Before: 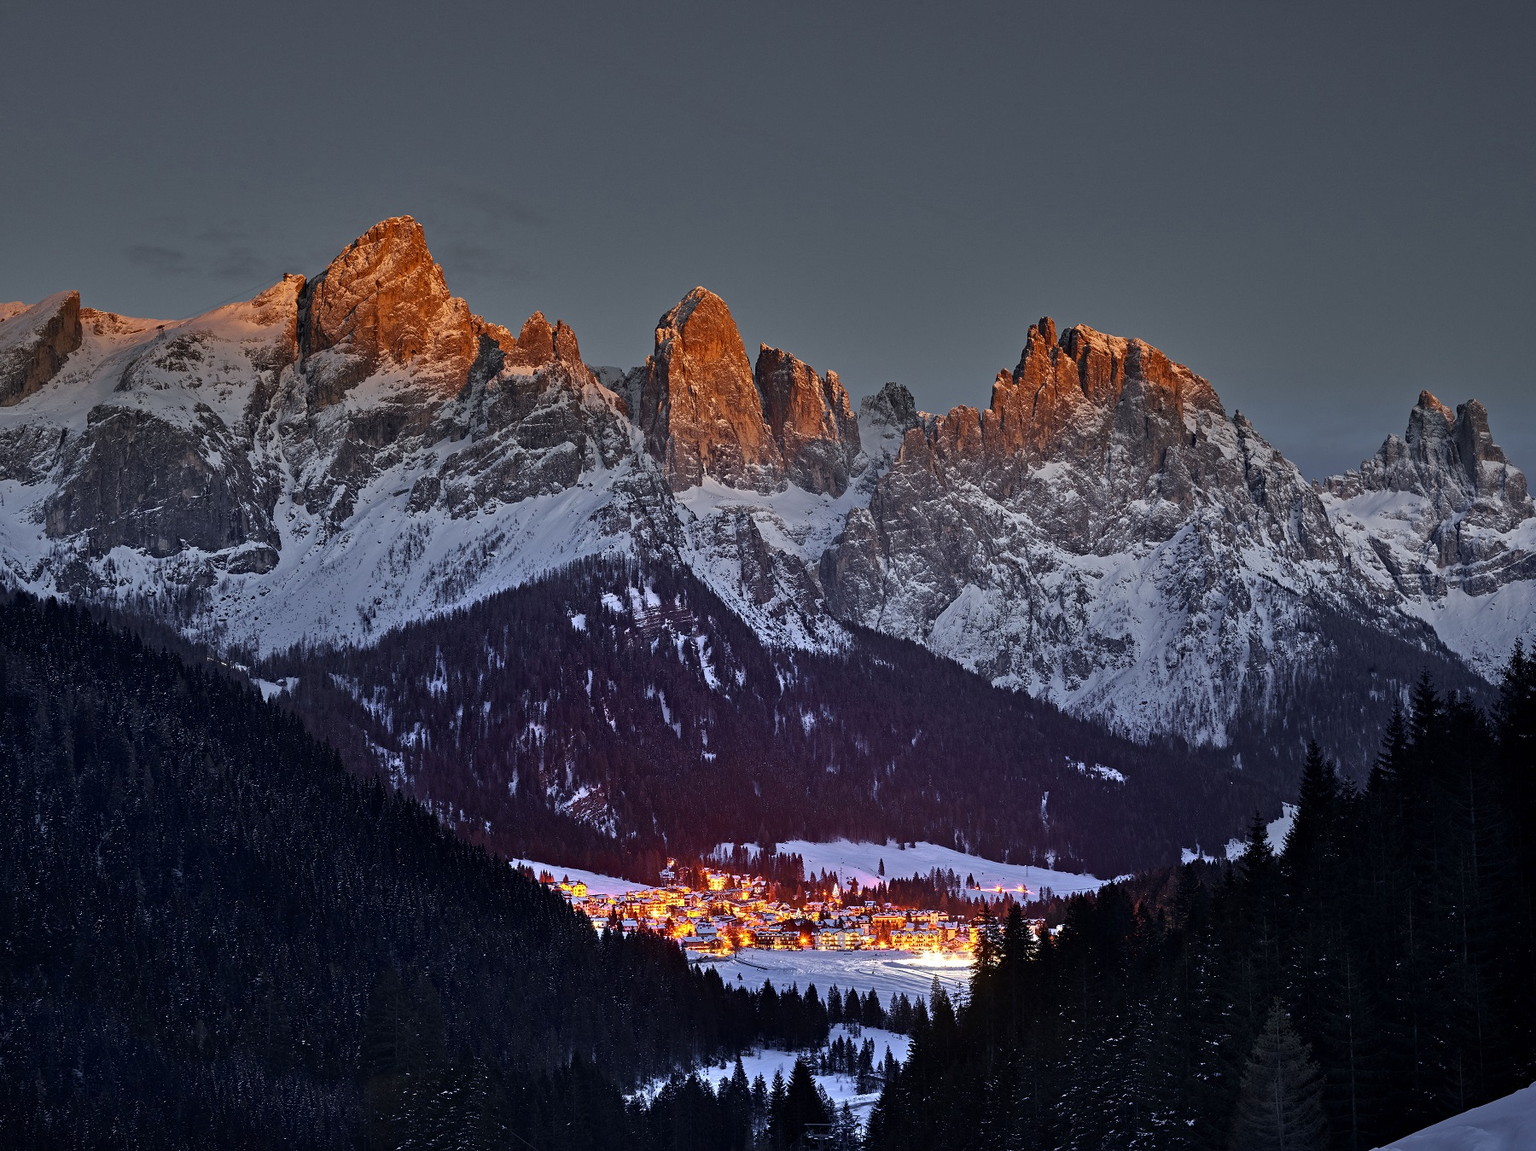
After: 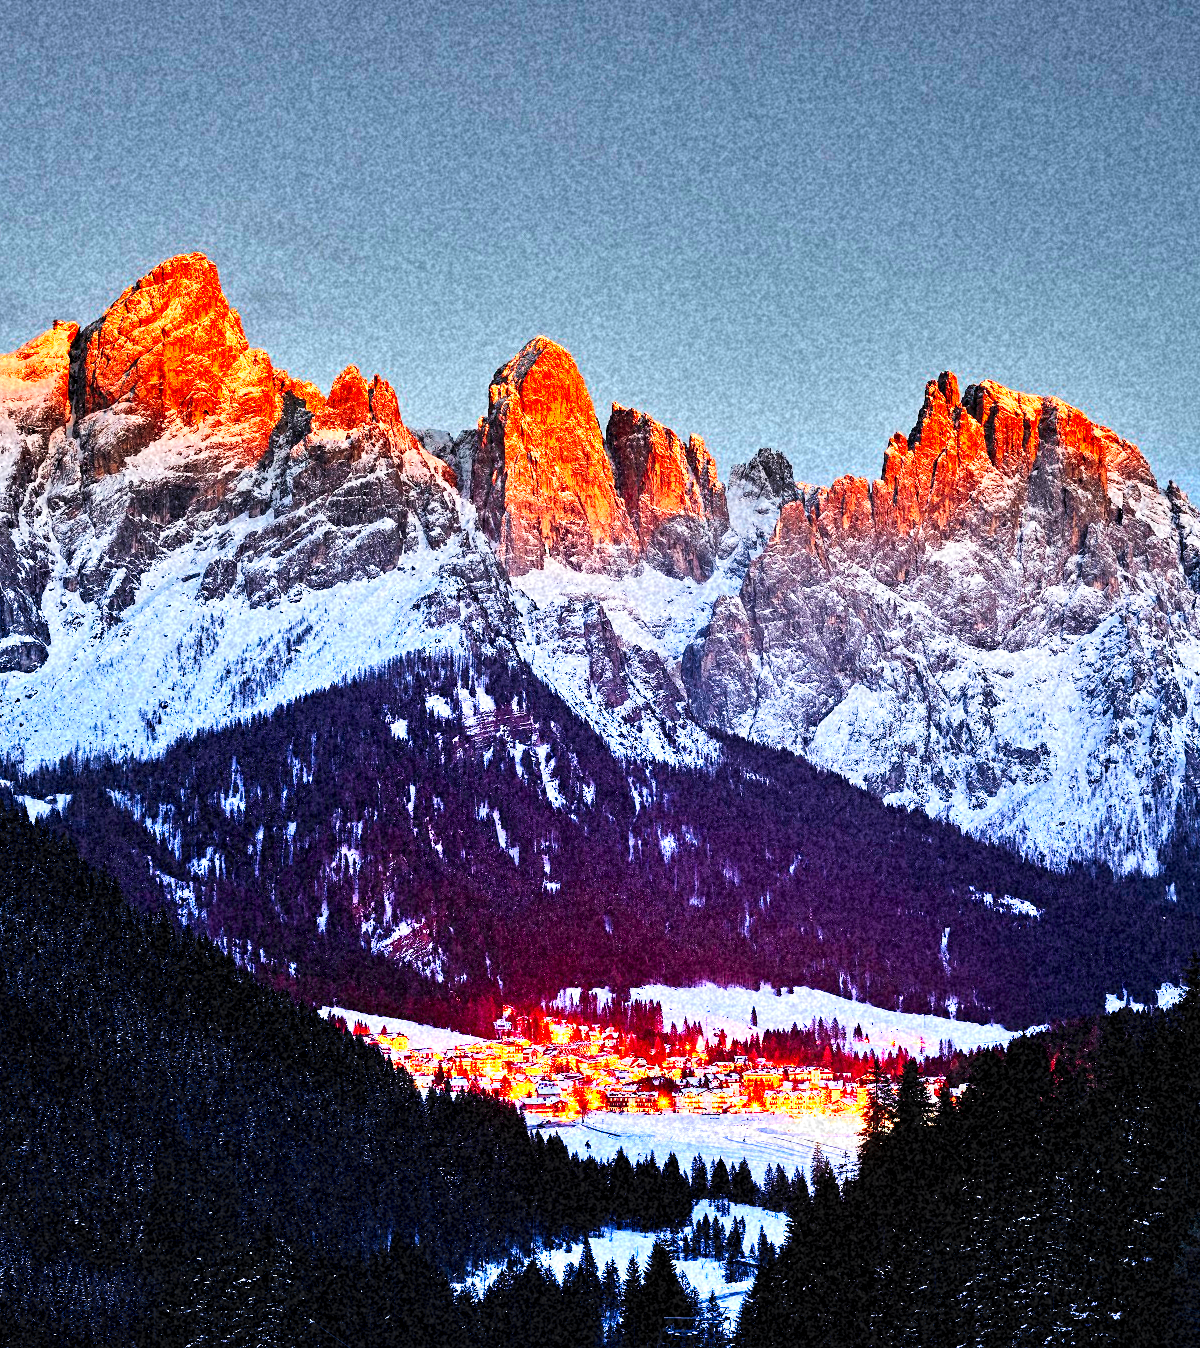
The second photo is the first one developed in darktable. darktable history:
base curve: curves: ch0 [(0, 0) (0.007, 0.004) (0.027, 0.03) (0.046, 0.07) (0.207, 0.54) (0.442, 0.872) (0.673, 0.972) (1, 1)], preserve colors none
contrast brightness saturation: contrast 0.24, brightness 0.26, saturation 0.39
grain: coarseness 46.9 ISO, strength 50.21%, mid-tones bias 0%
crop and rotate: left 15.546%, right 17.787%
